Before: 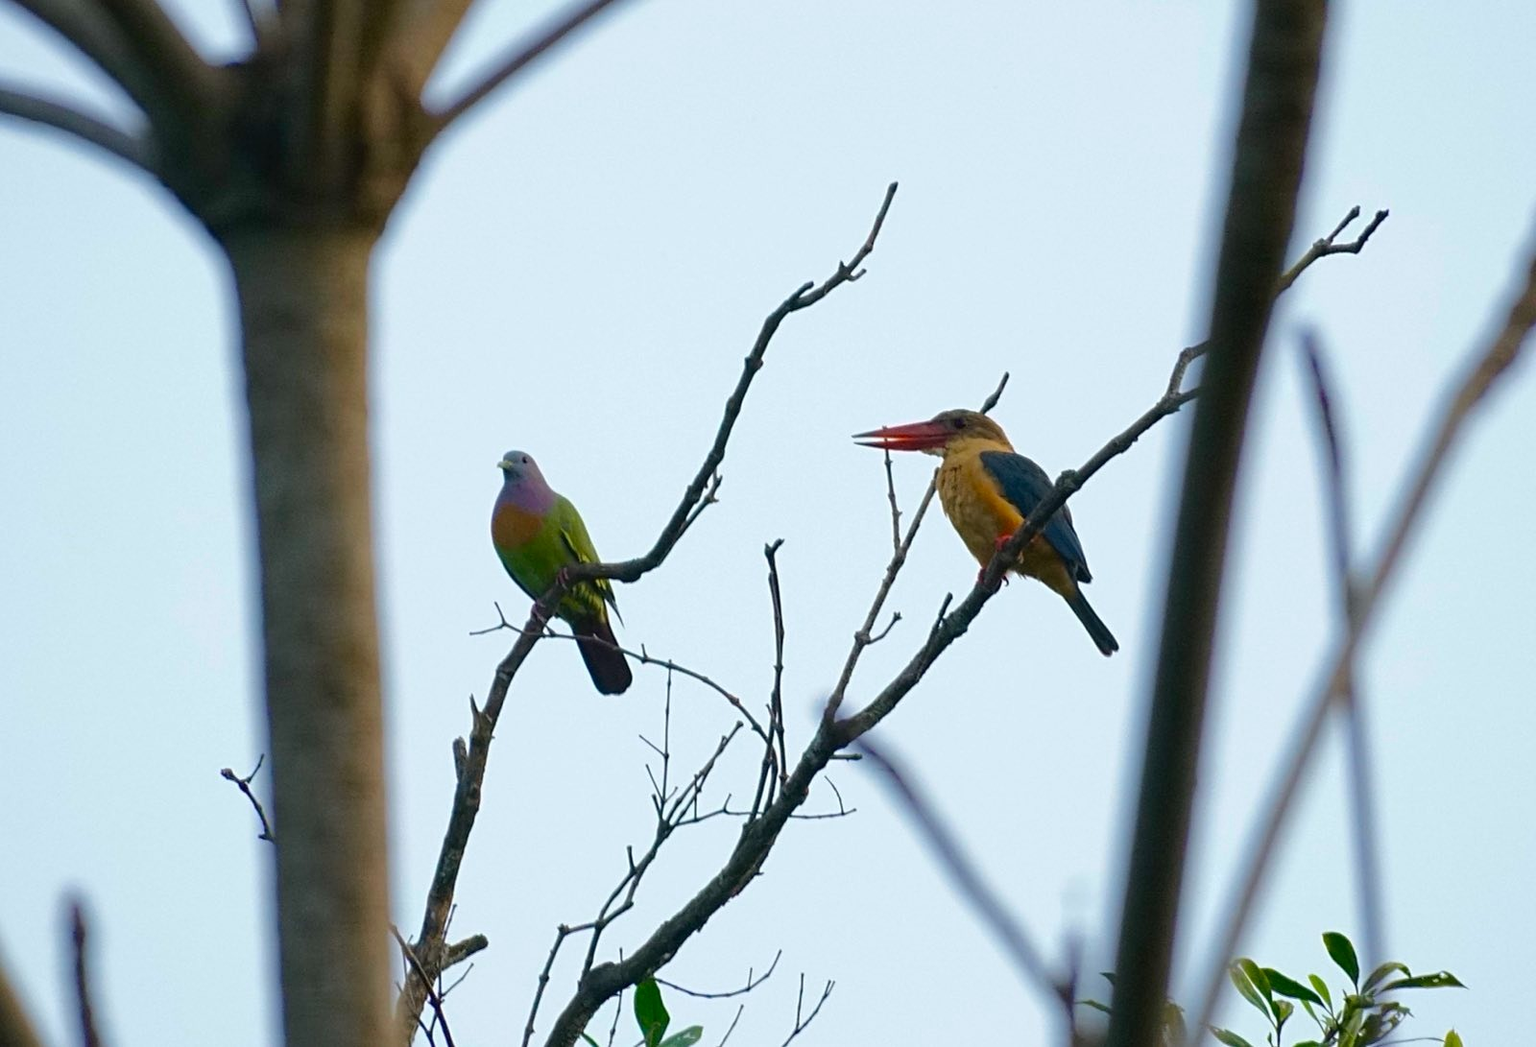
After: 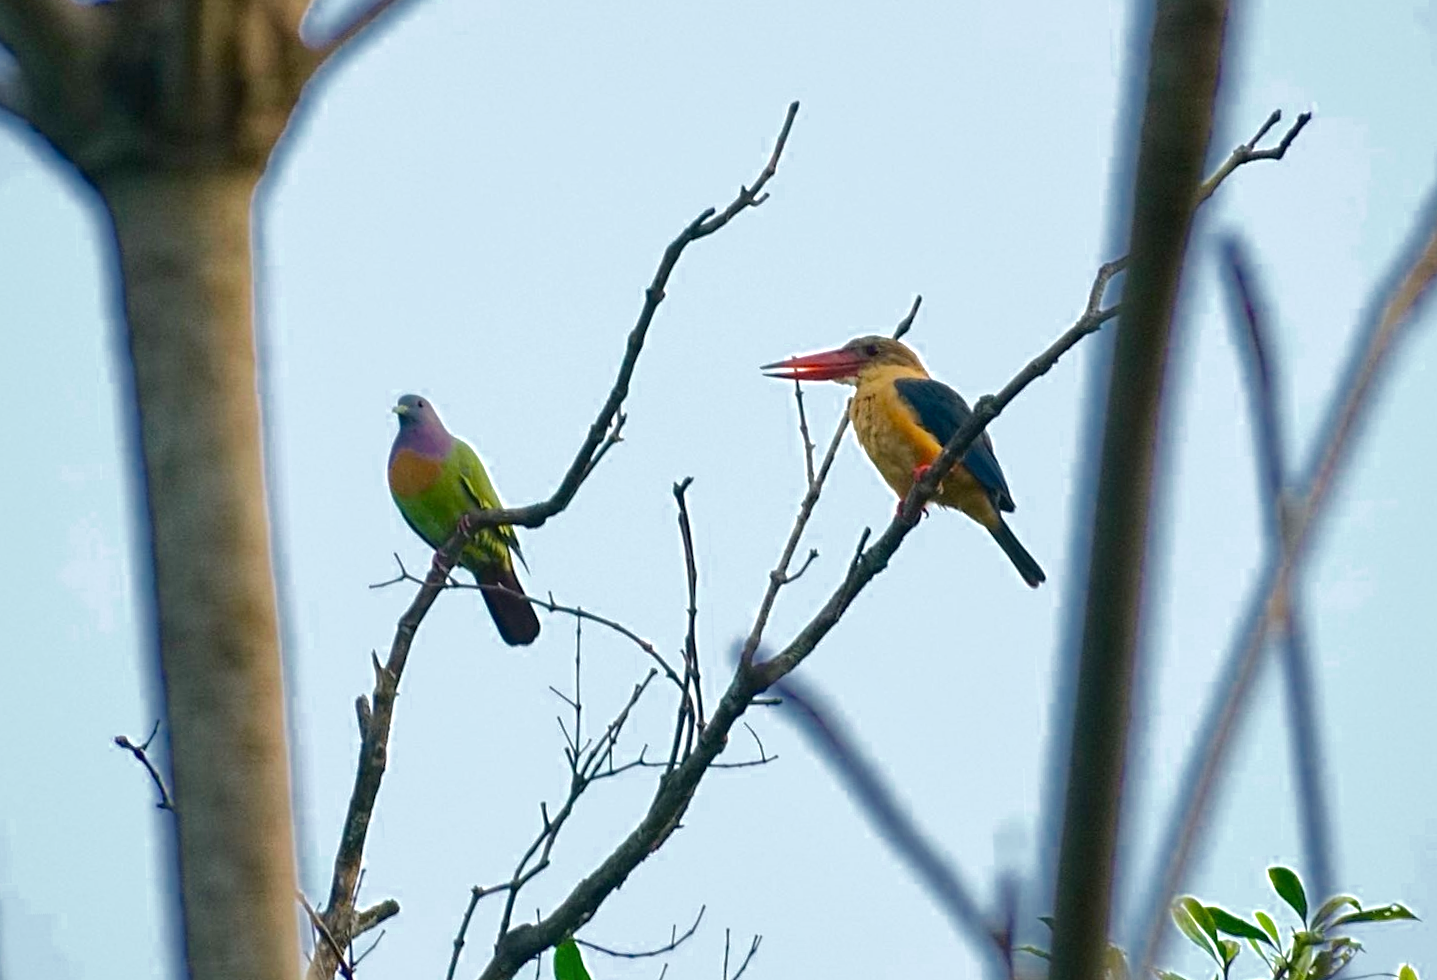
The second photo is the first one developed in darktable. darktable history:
color zones: curves: ch0 [(0, 0.497) (0.143, 0.5) (0.286, 0.5) (0.429, 0.483) (0.571, 0.116) (0.714, -0.006) (0.857, 0.28) (1, 0.497)]
local contrast: mode bilateral grid, contrast 20, coarseness 50, detail 132%, midtone range 0.2
exposure: exposure 0.785 EV, compensate highlight preservation false
crop and rotate: angle 1.96°, left 5.673%, top 5.673%
